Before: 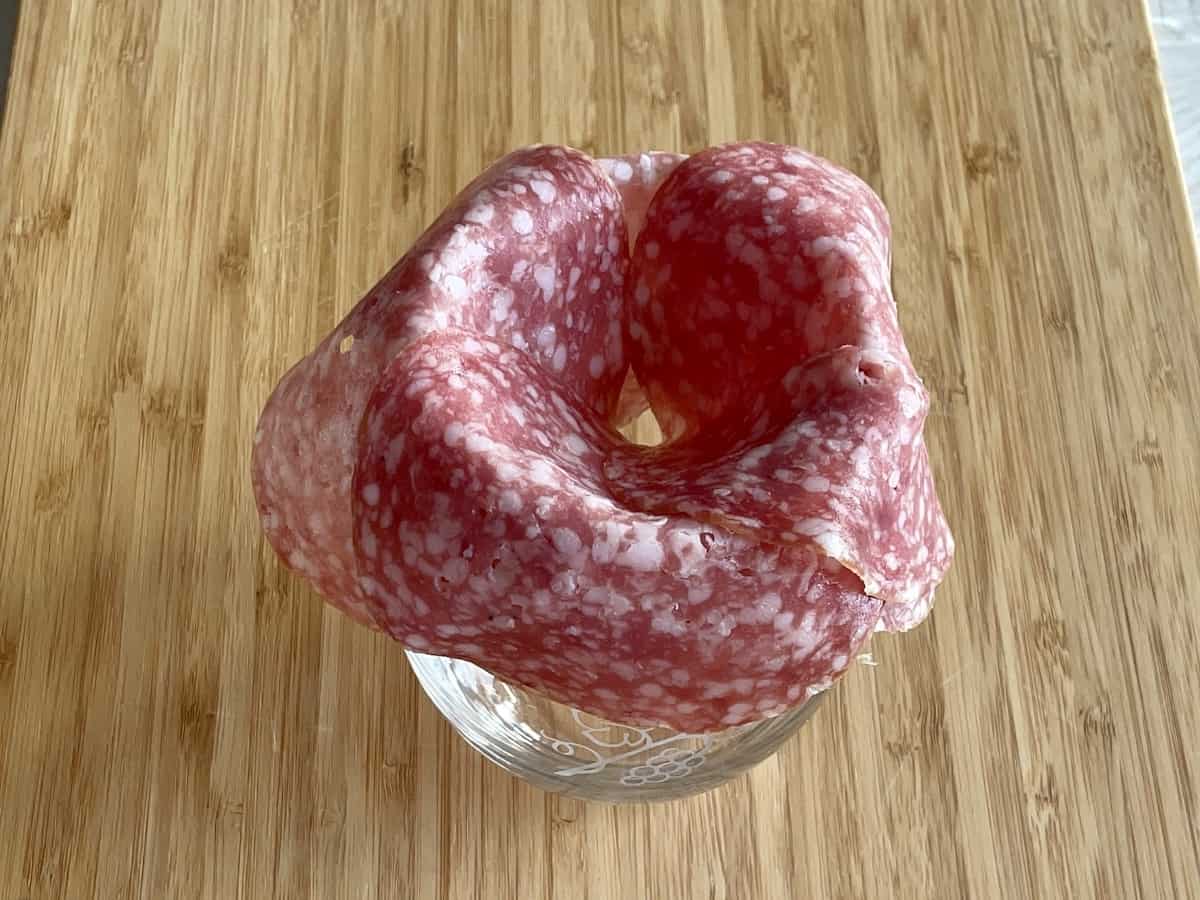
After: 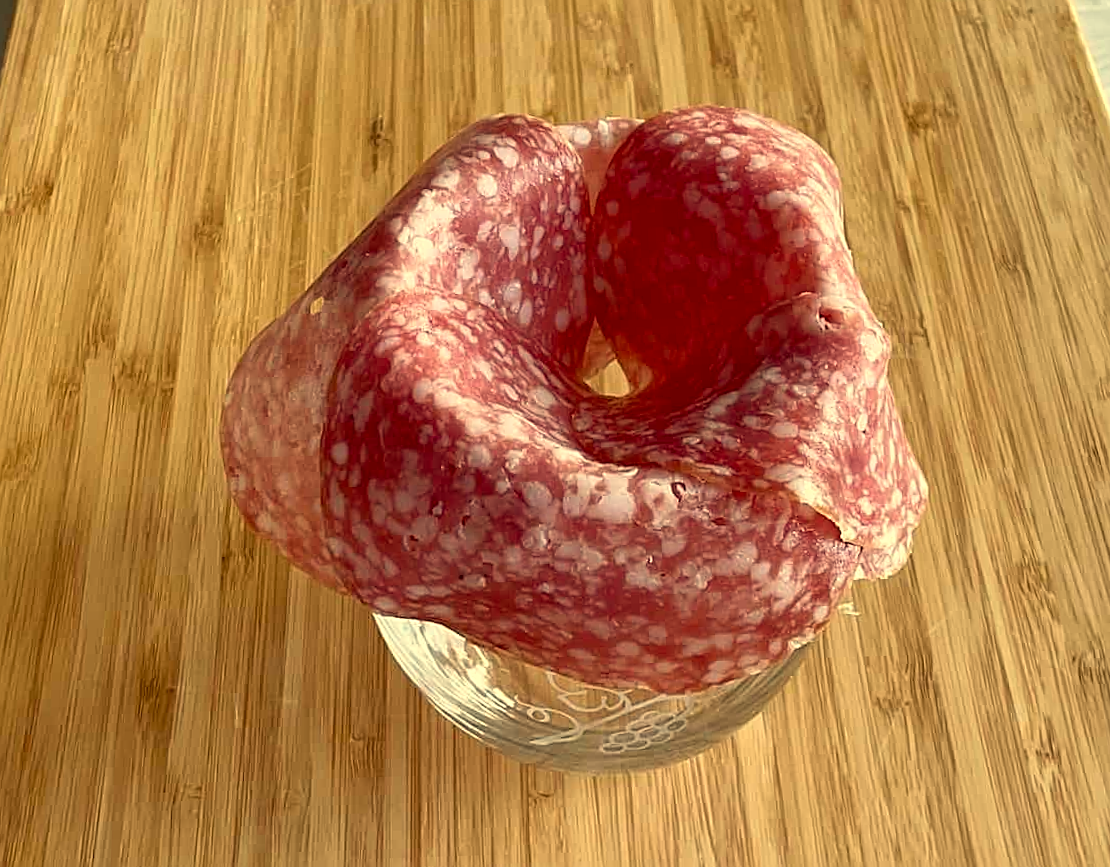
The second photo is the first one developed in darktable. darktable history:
white balance: red 1.08, blue 0.791
sharpen: on, module defaults
rotate and perspective: rotation -1.68°, lens shift (vertical) -0.146, crop left 0.049, crop right 0.912, crop top 0.032, crop bottom 0.96
